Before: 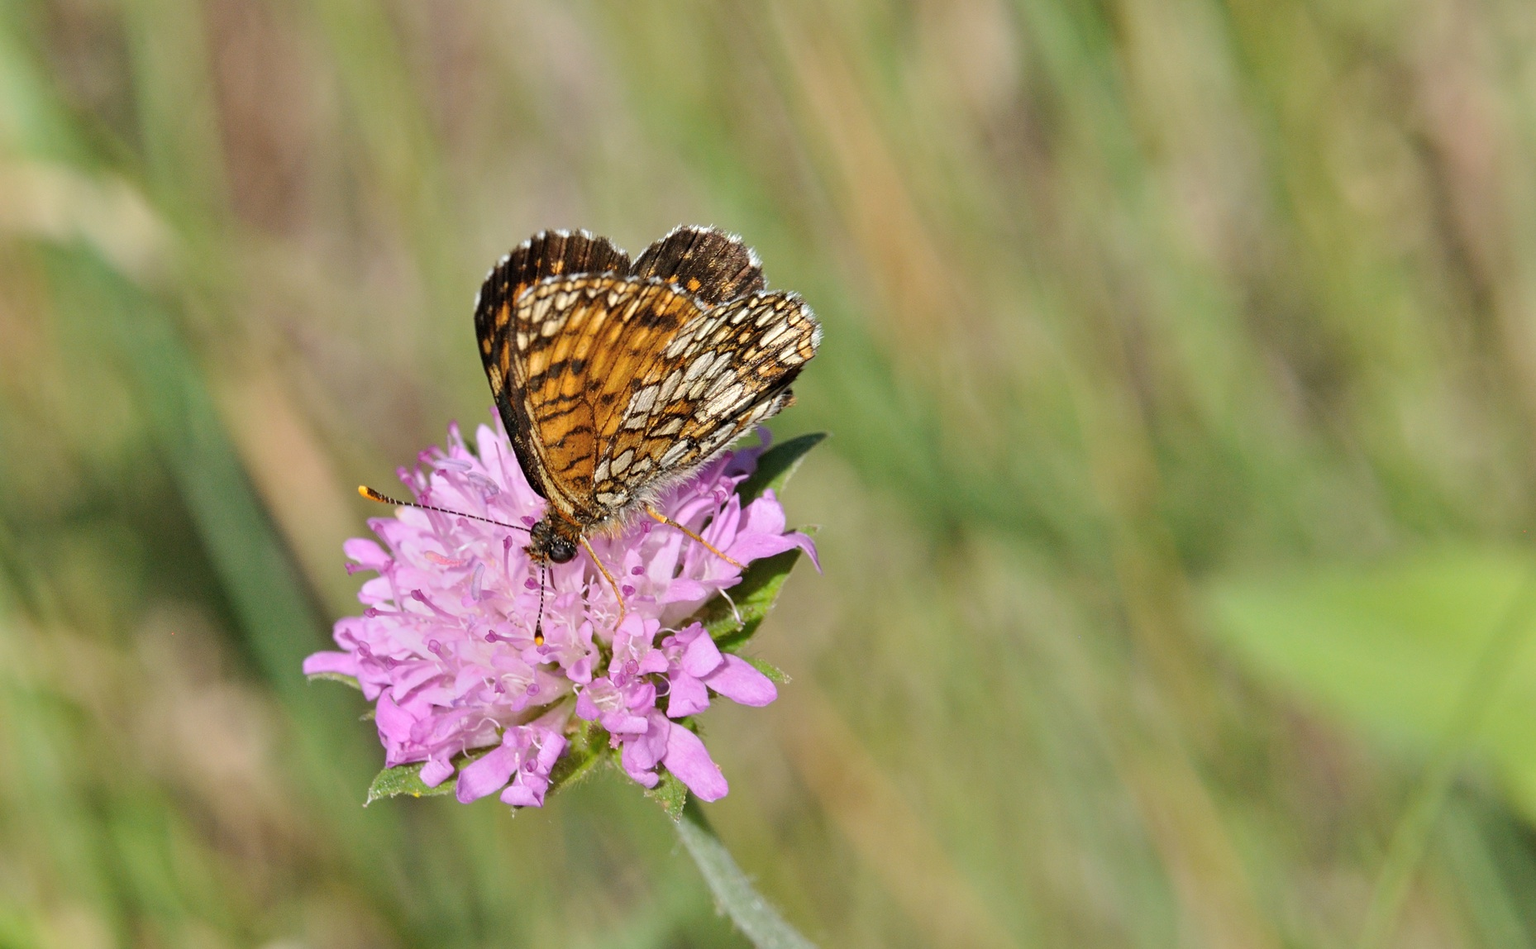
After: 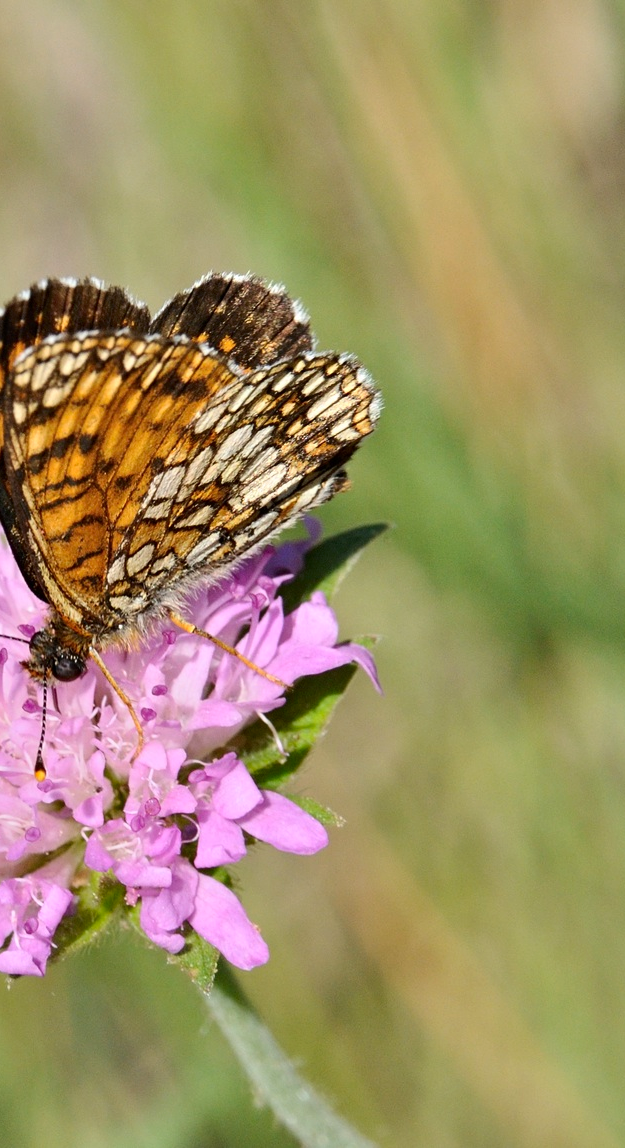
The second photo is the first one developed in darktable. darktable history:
contrast brightness saturation: contrast 0.15, brightness -0.005, saturation 0.103
crop: left 32.972%, right 33.229%
